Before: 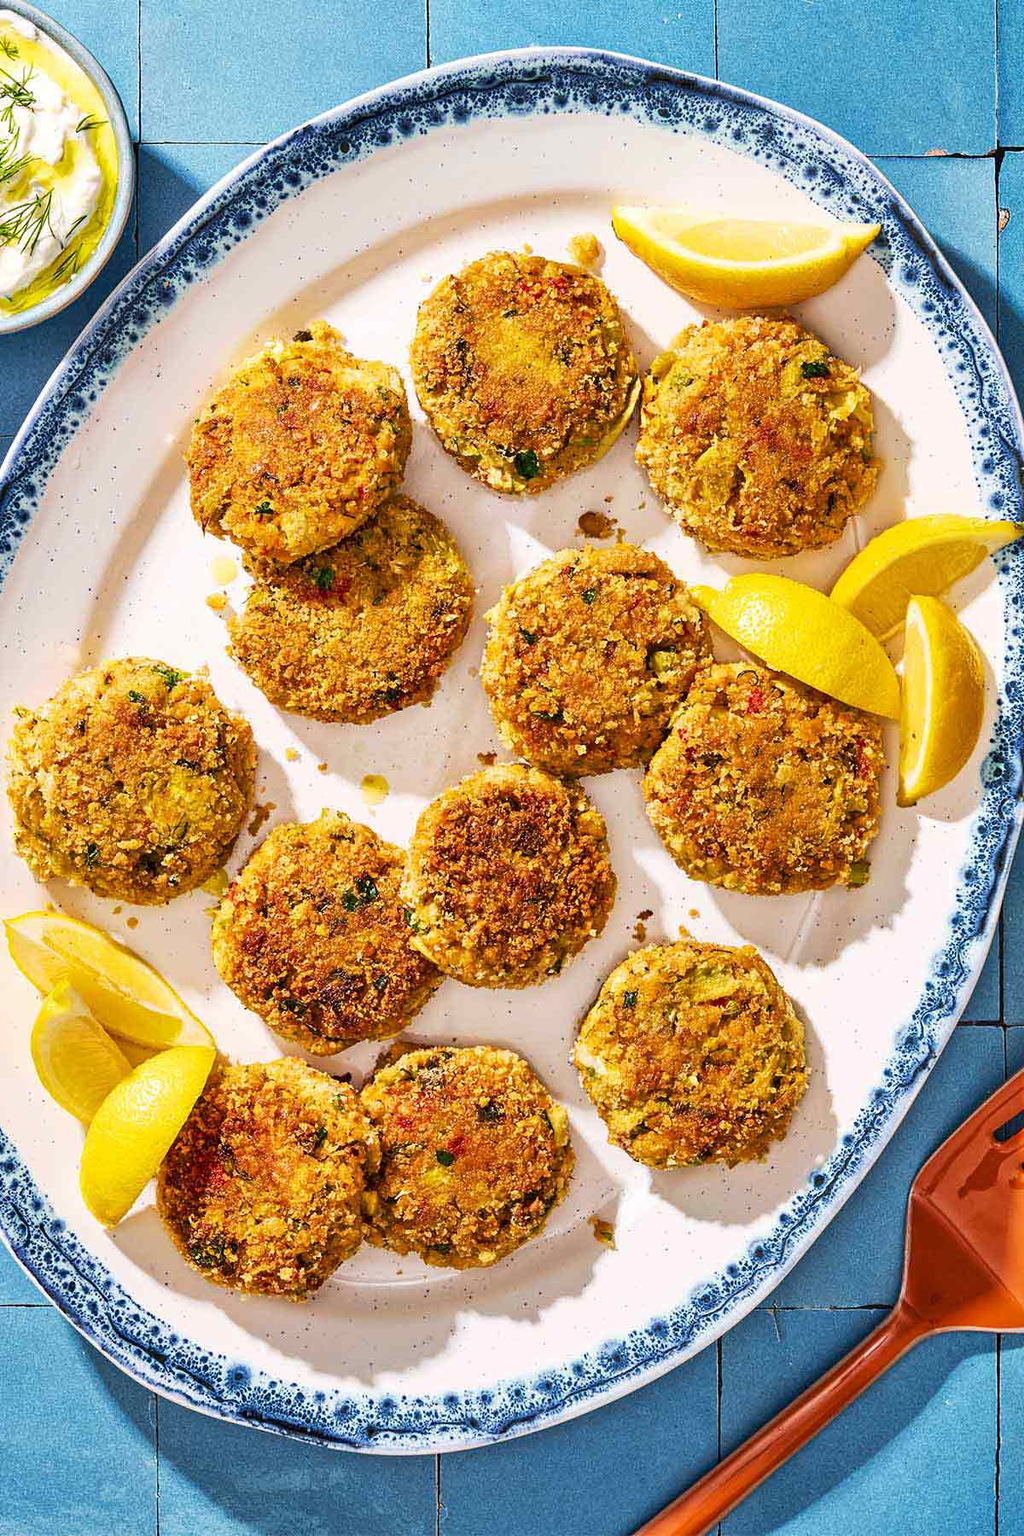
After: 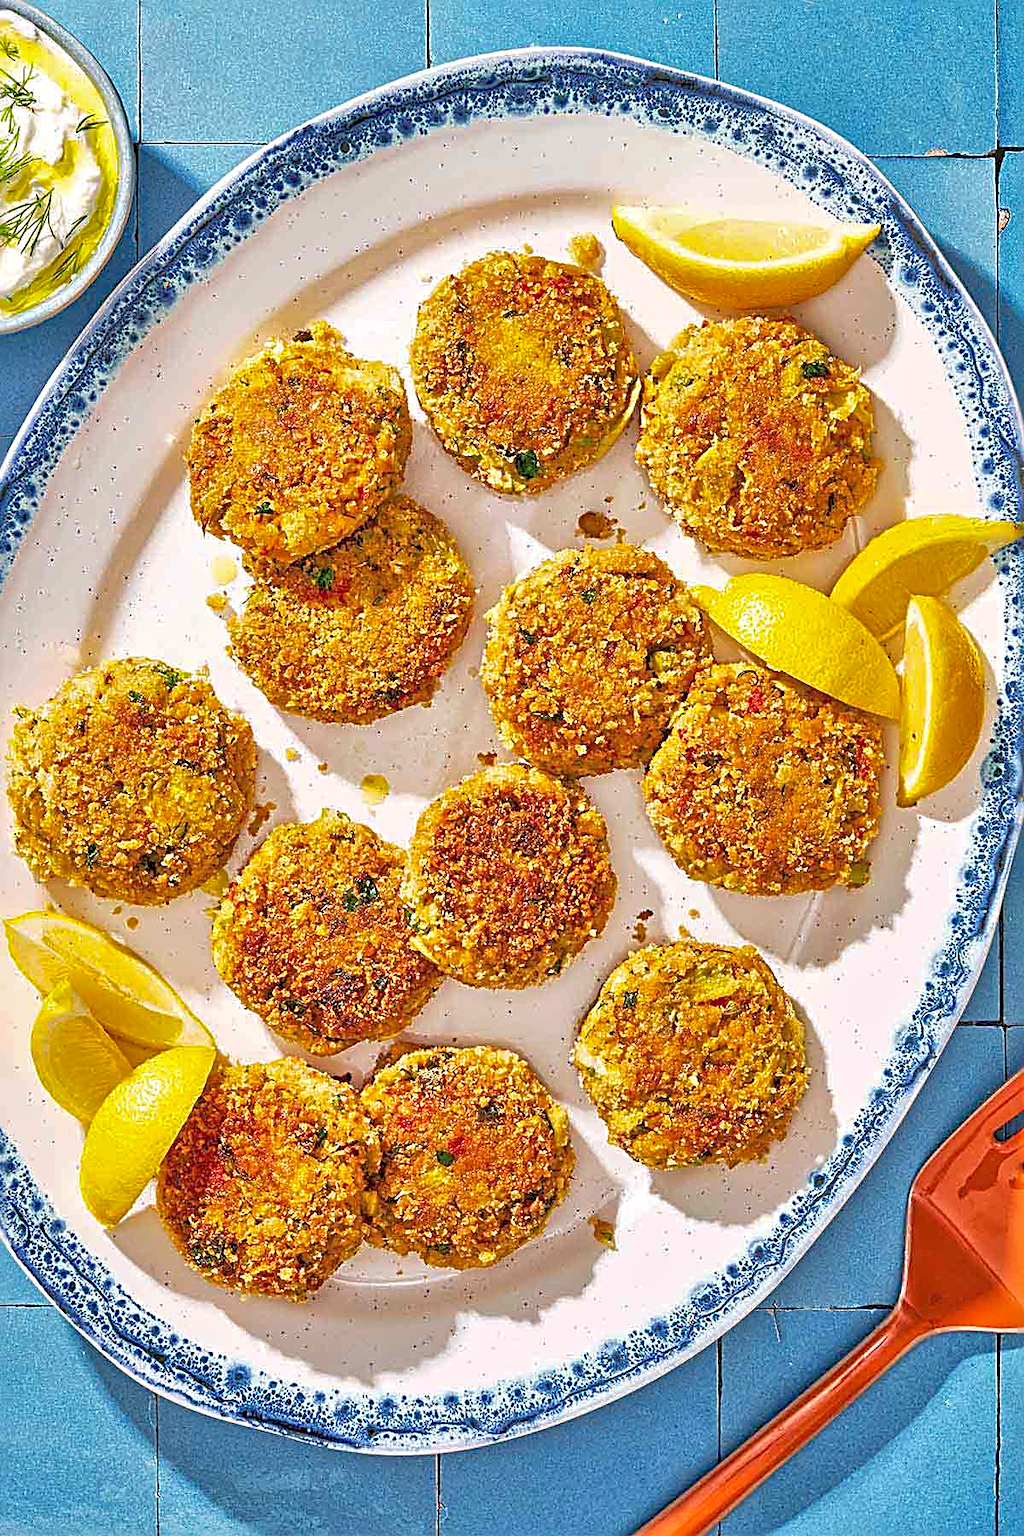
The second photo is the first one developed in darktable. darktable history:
tone equalizer: -7 EV 0.15 EV, -6 EV 0.6 EV, -5 EV 1.15 EV, -4 EV 1.33 EV, -3 EV 1.15 EV, -2 EV 0.6 EV, -1 EV 0.15 EV, mask exposure compensation -0.5 EV
shadows and highlights: on, module defaults
sharpen: radius 3.025, amount 0.757
